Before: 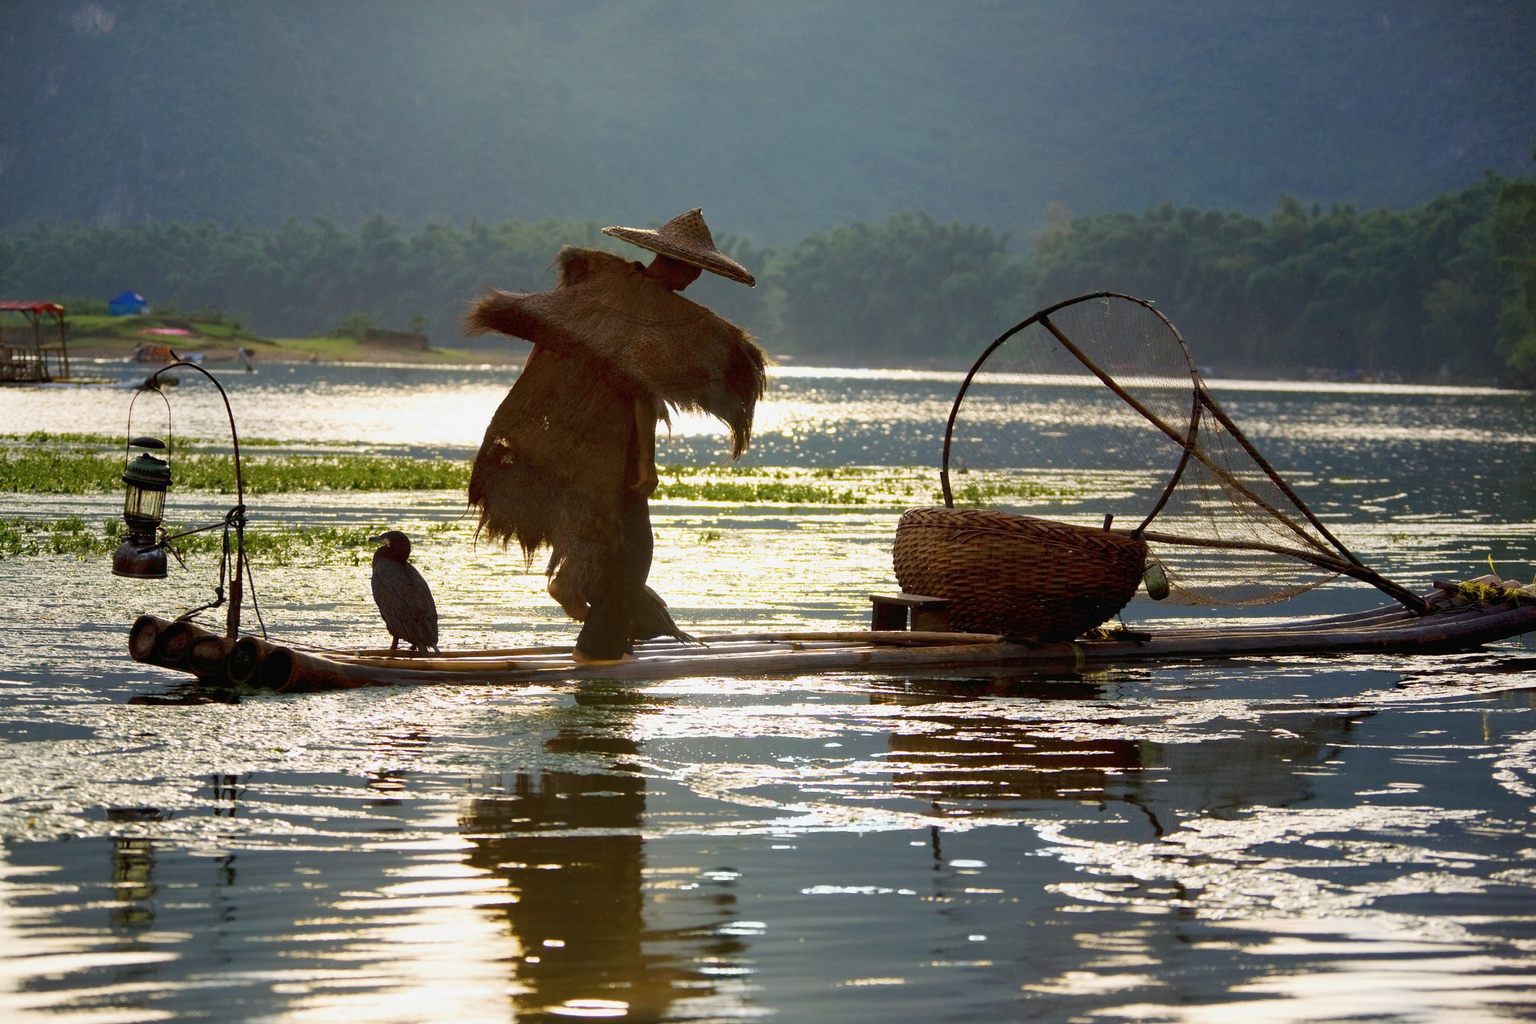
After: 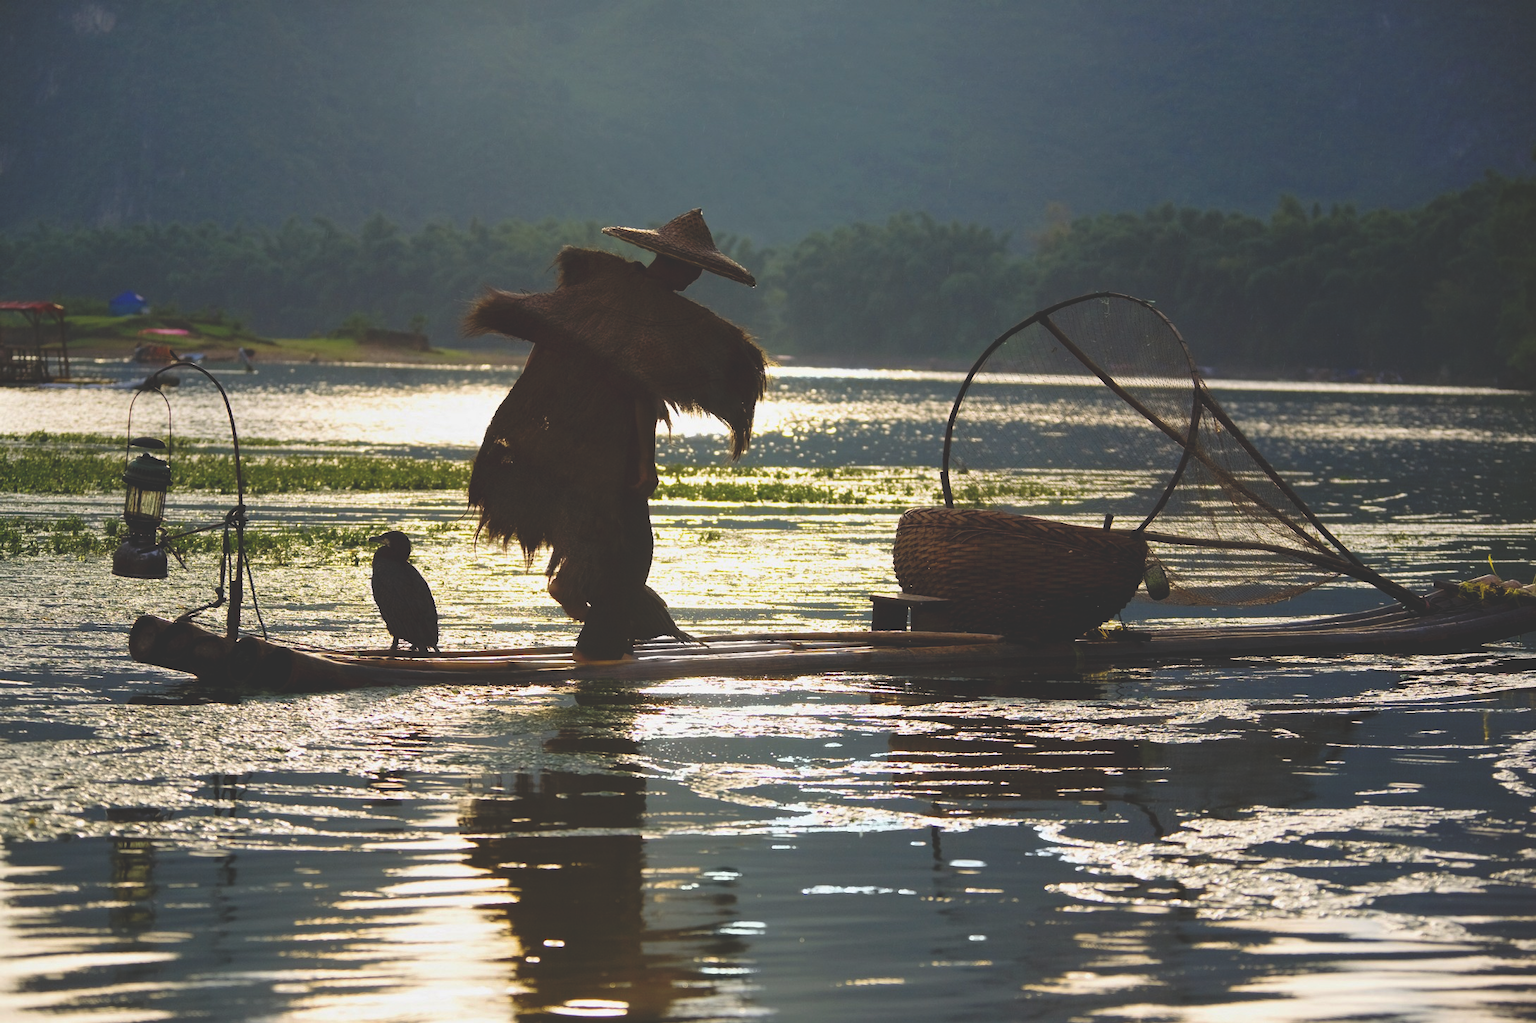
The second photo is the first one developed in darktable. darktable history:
tone equalizer: on, module defaults
rgb curve: curves: ch0 [(0, 0.186) (0.314, 0.284) (0.775, 0.708) (1, 1)], compensate middle gray true, preserve colors none
